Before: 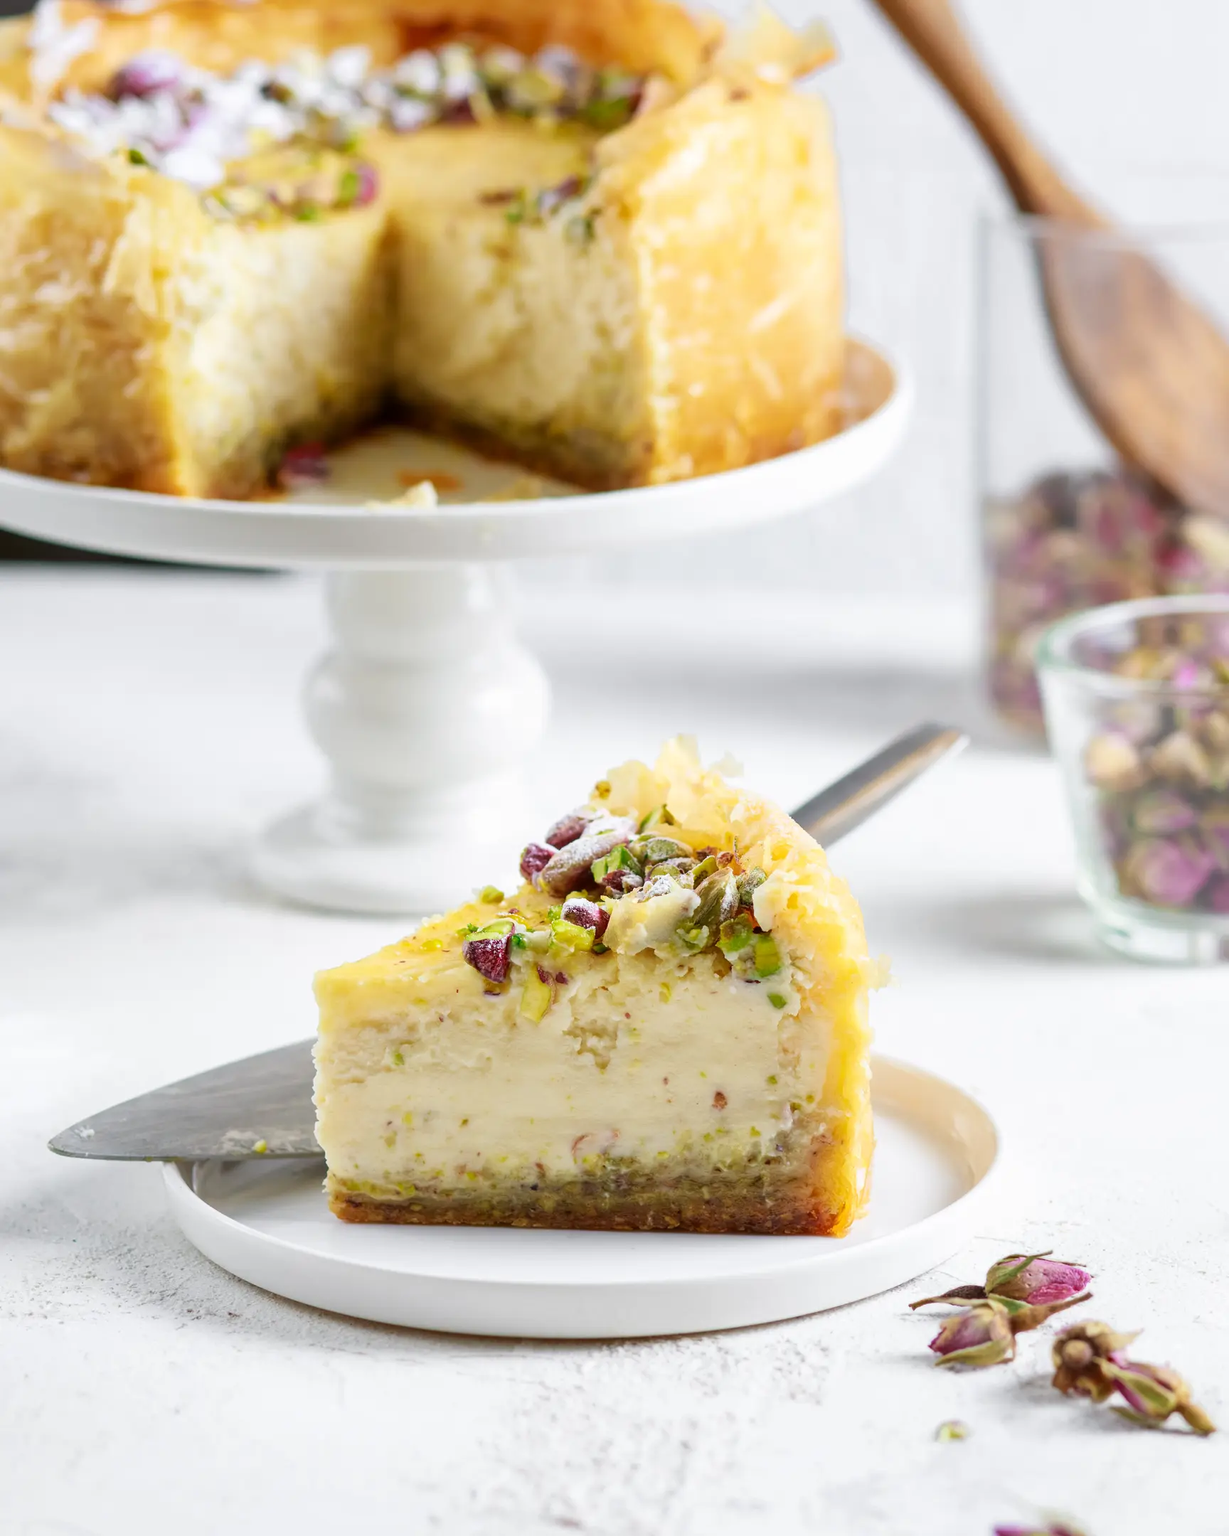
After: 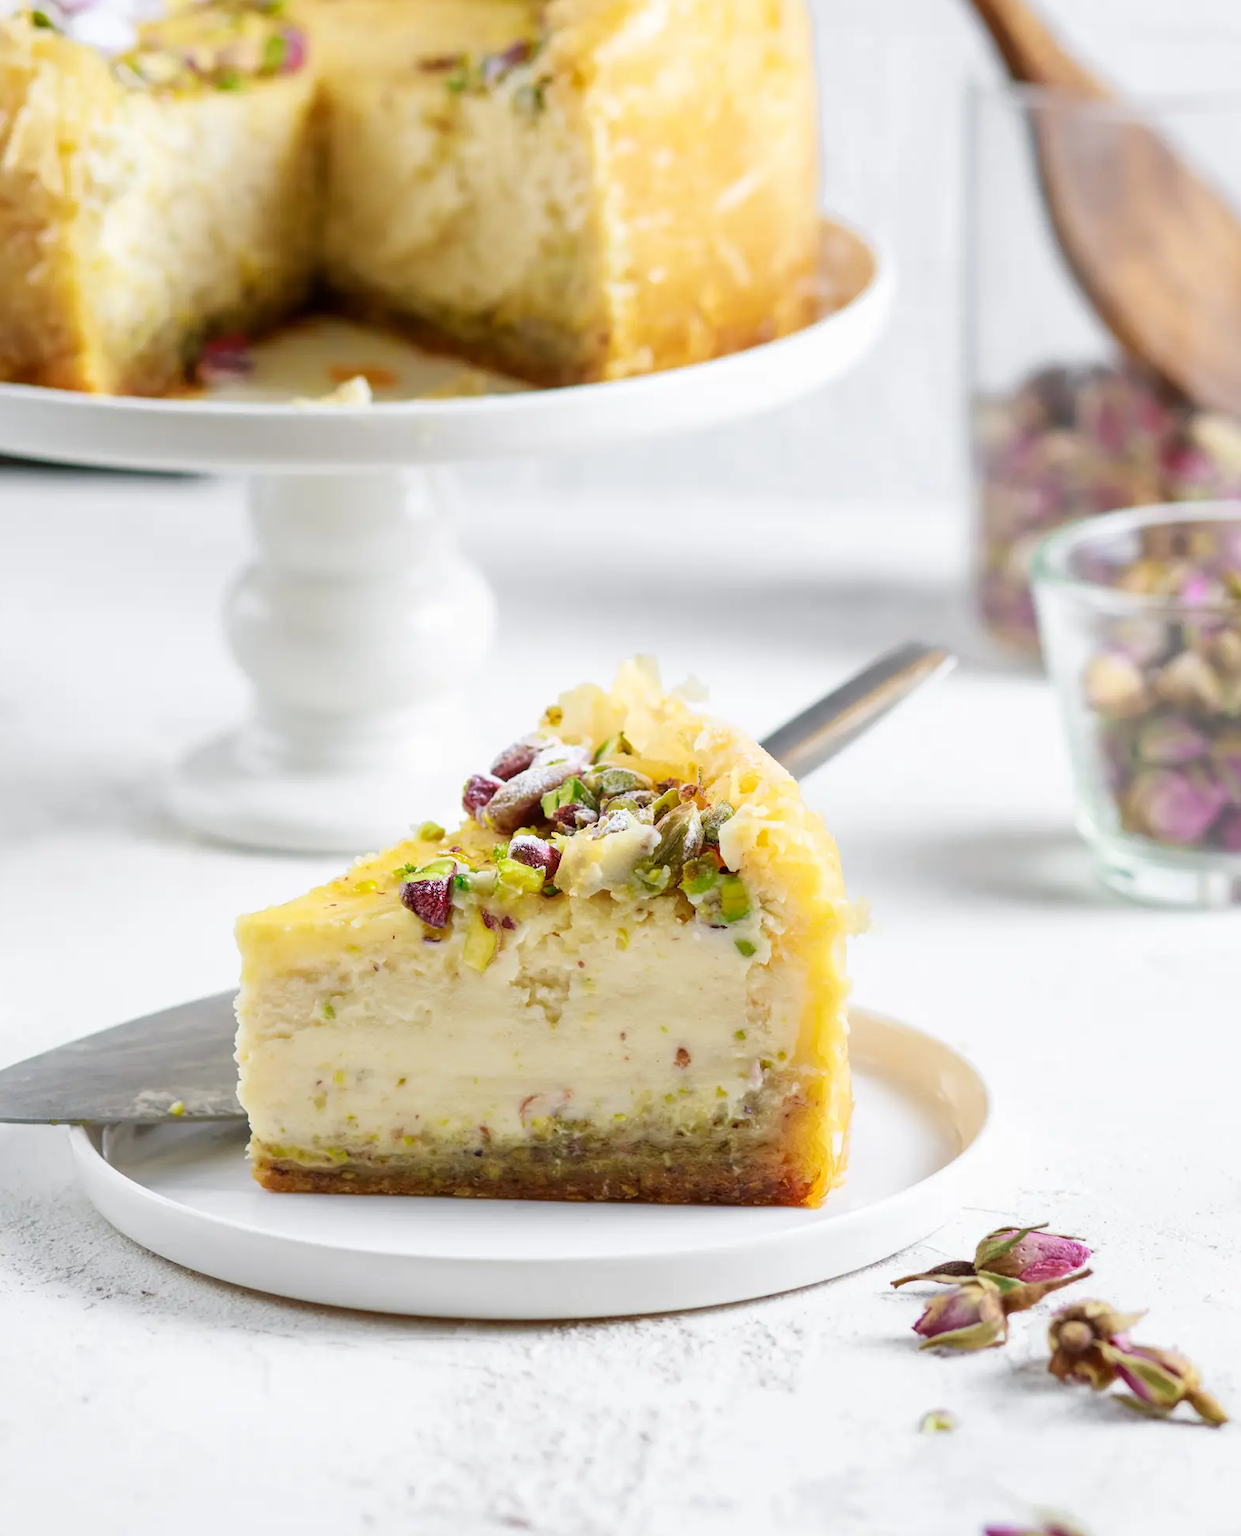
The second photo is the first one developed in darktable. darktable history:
crop and rotate: left 8.158%, top 9.12%
